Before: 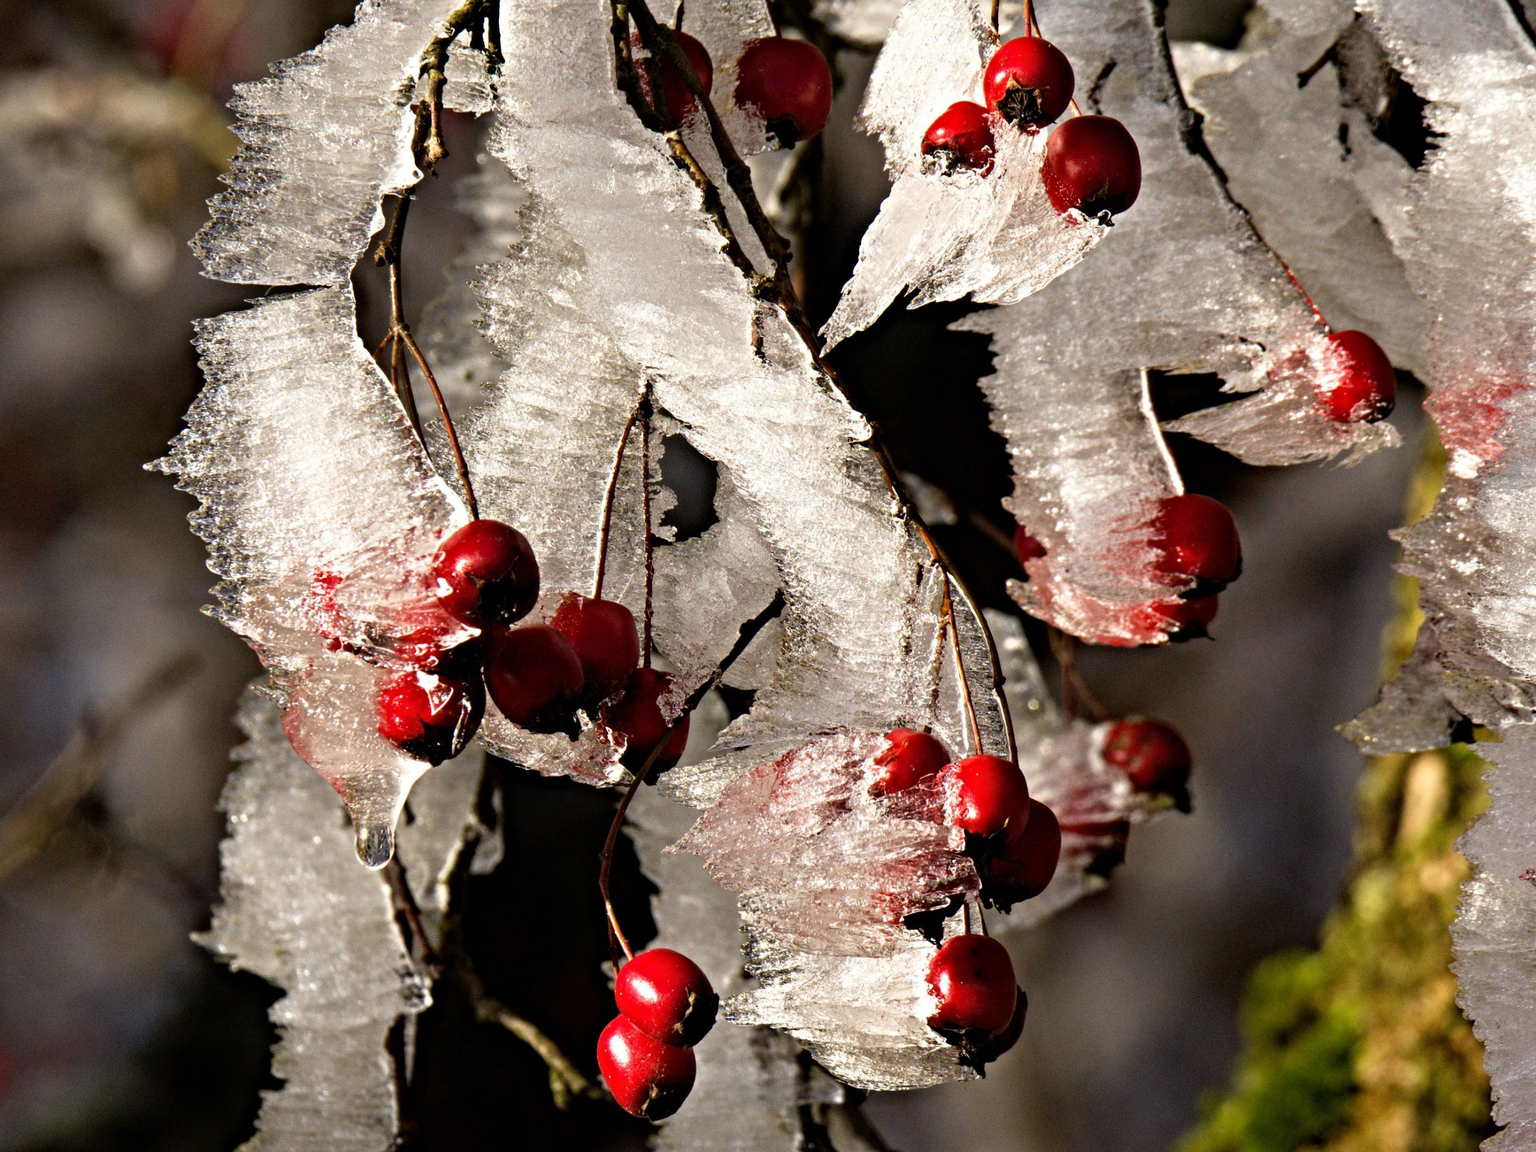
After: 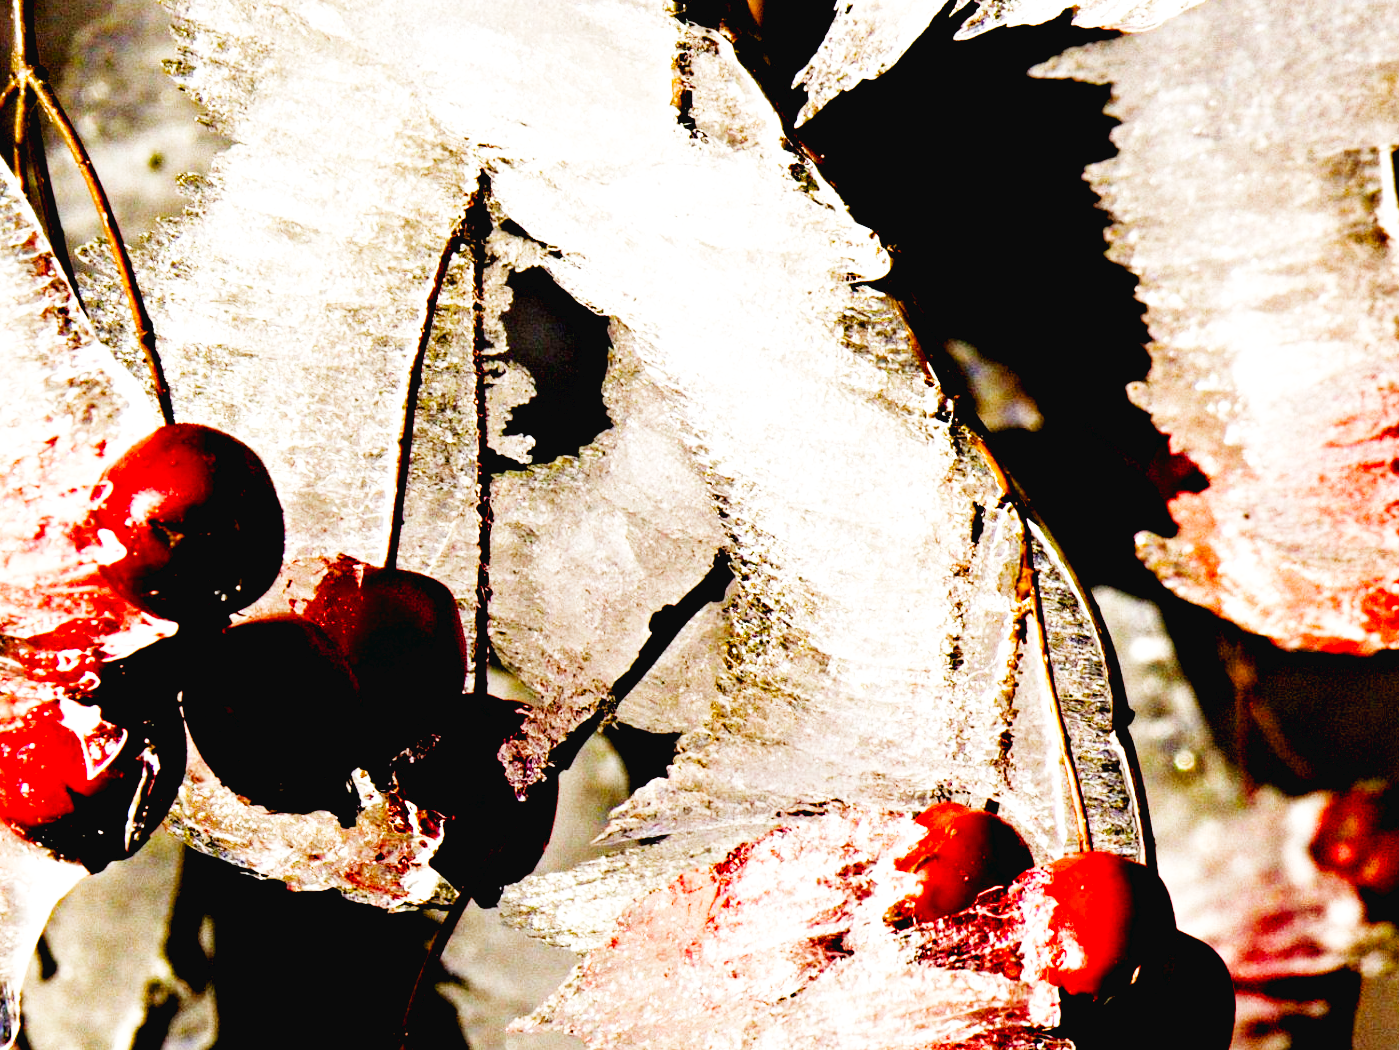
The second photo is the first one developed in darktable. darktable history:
base curve: curves: ch0 [(0, 0.003) (0.001, 0.002) (0.006, 0.004) (0.02, 0.022) (0.048, 0.086) (0.094, 0.234) (0.162, 0.431) (0.258, 0.629) (0.385, 0.8) (0.548, 0.918) (0.751, 0.988) (1, 1)], preserve colors none
crop: left 25%, top 25%, right 25%, bottom 25%
color balance rgb: shadows lift › luminance -9.41%, highlights gain › luminance 17.6%, global offset › luminance -1.45%, perceptual saturation grading › highlights -17.77%, perceptual saturation grading › mid-tones 33.1%, perceptual saturation grading › shadows 50.52%, global vibrance 24.22%
